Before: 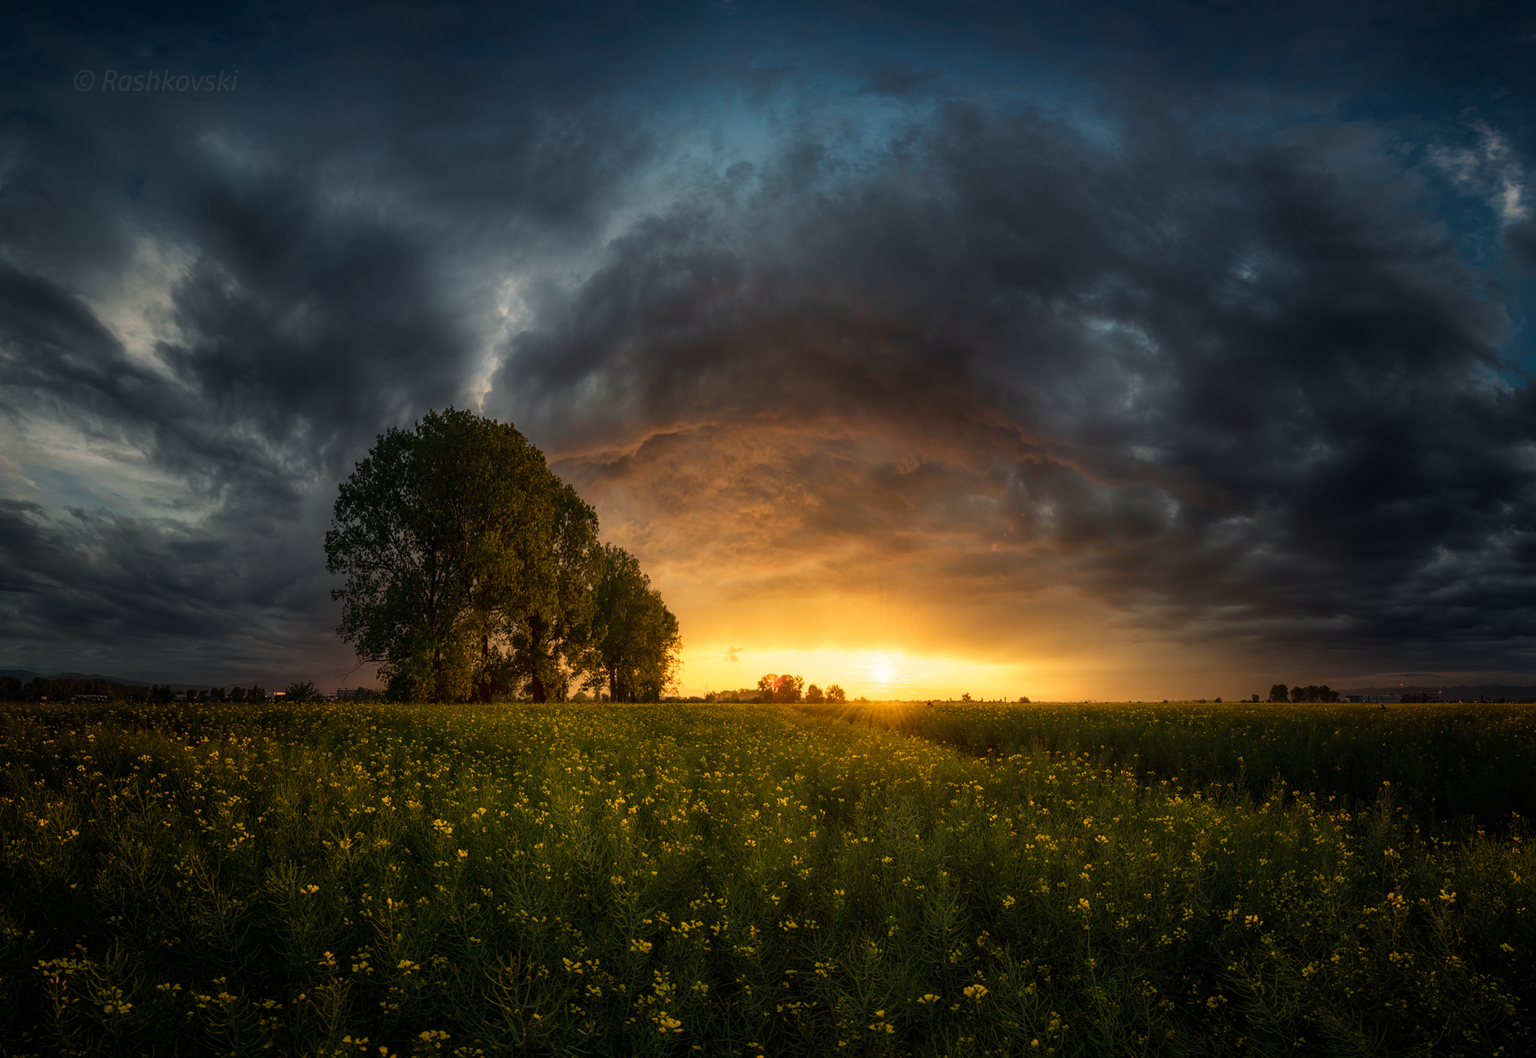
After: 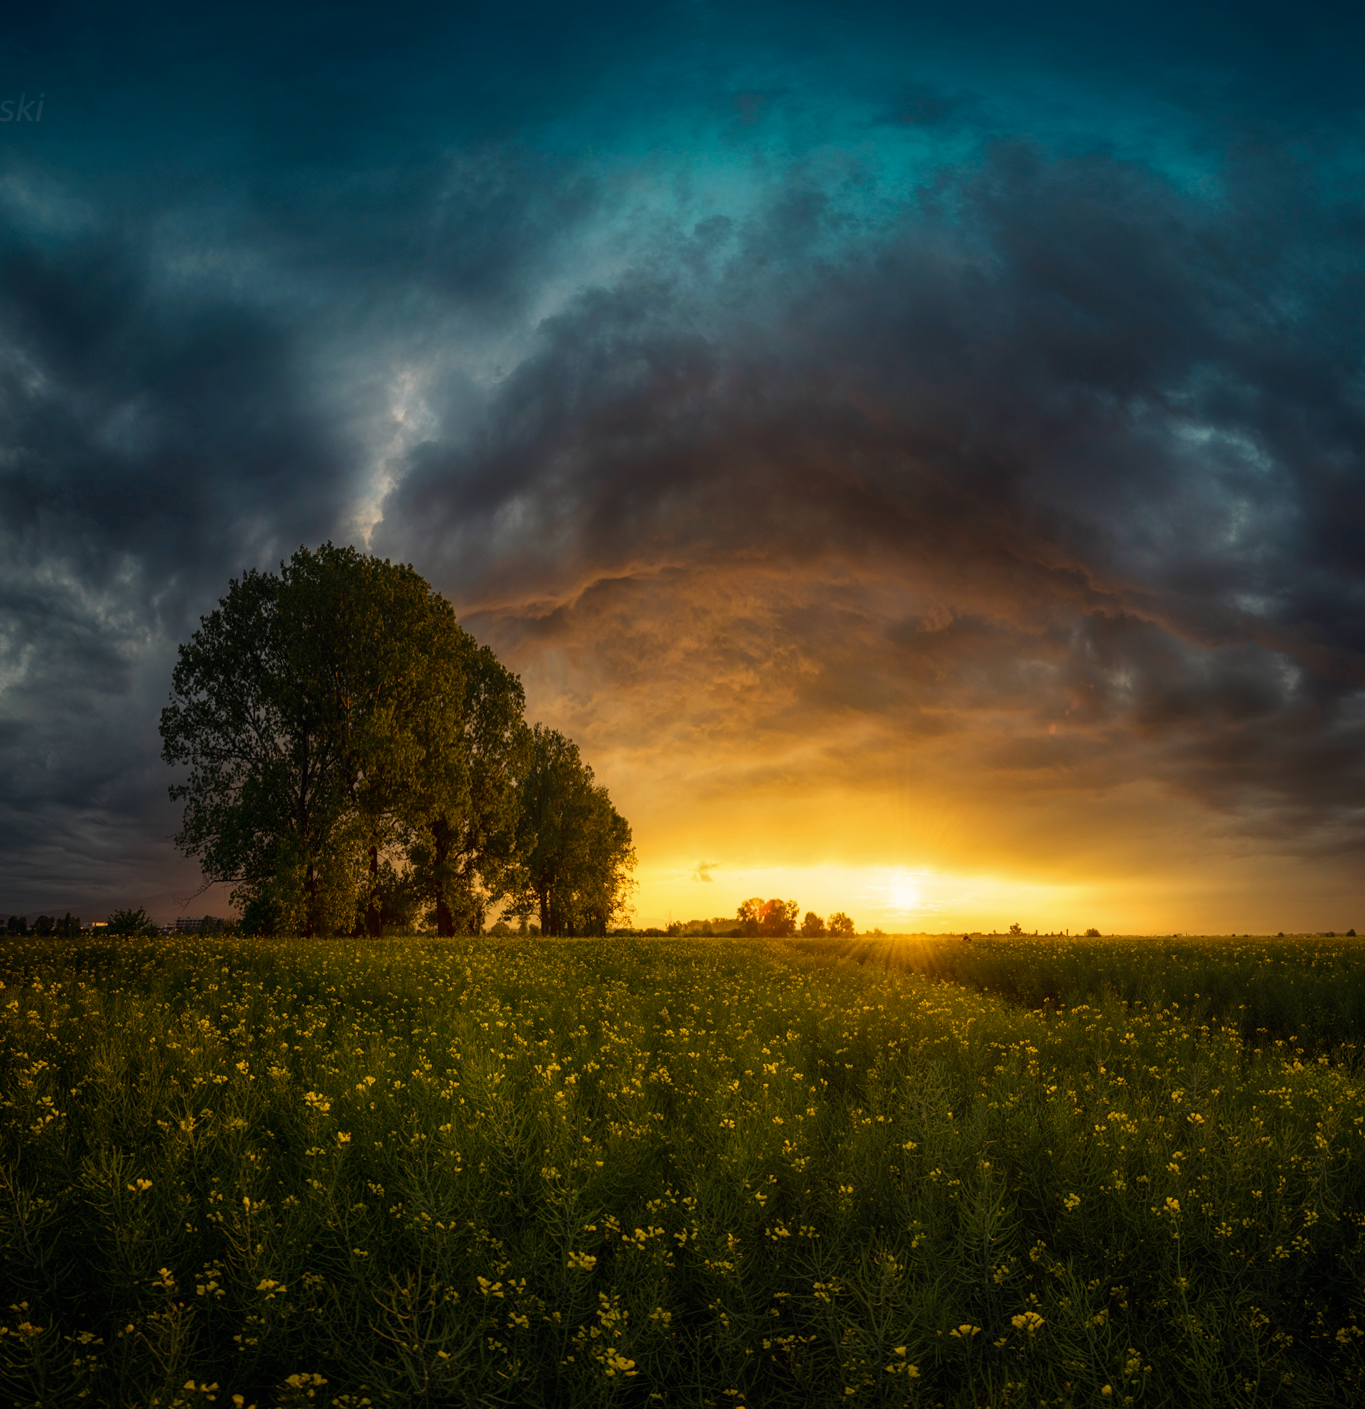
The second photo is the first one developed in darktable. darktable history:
crop and rotate: left 13.342%, right 19.991%
color zones: curves: ch0 [(0.254, 0.492) (0.724, 0.62)]; ch1 [(0.25, 0.528) (0.719, 0.796)]; ch2 [(0, 0.472) (0.25, 0.5) (0.73, 0.184)]
